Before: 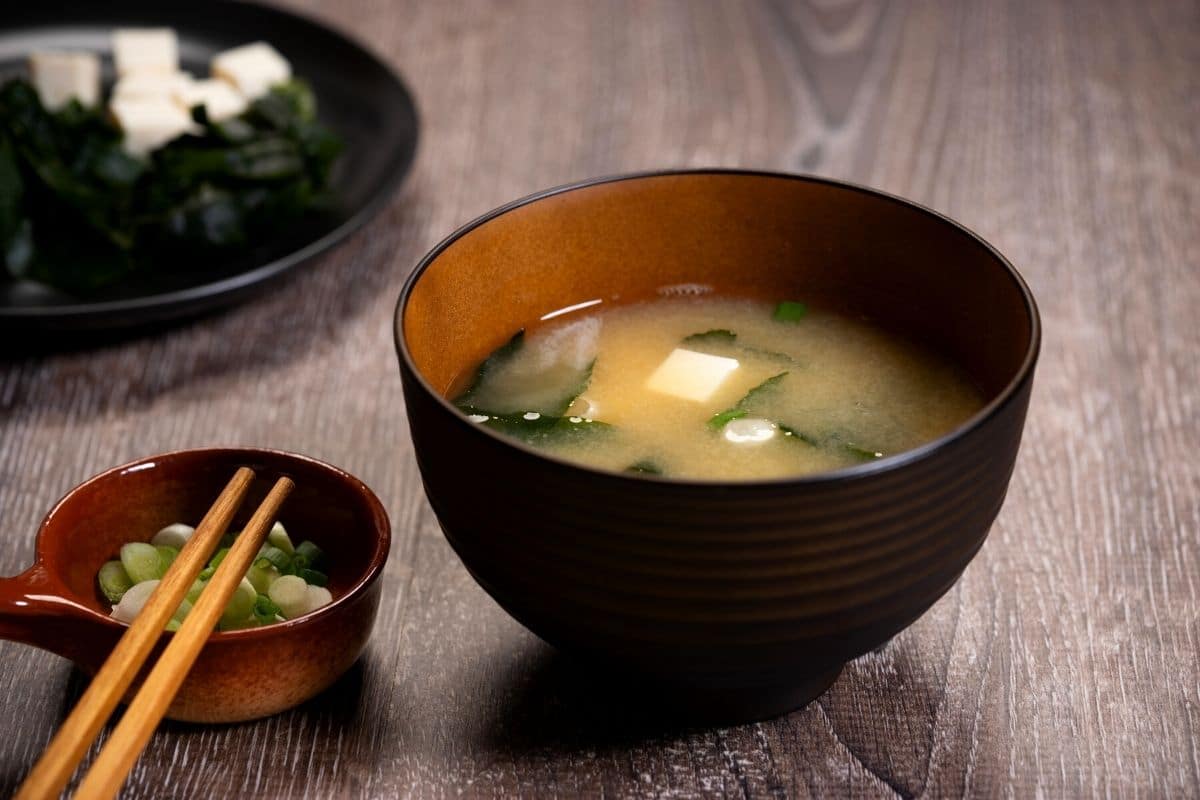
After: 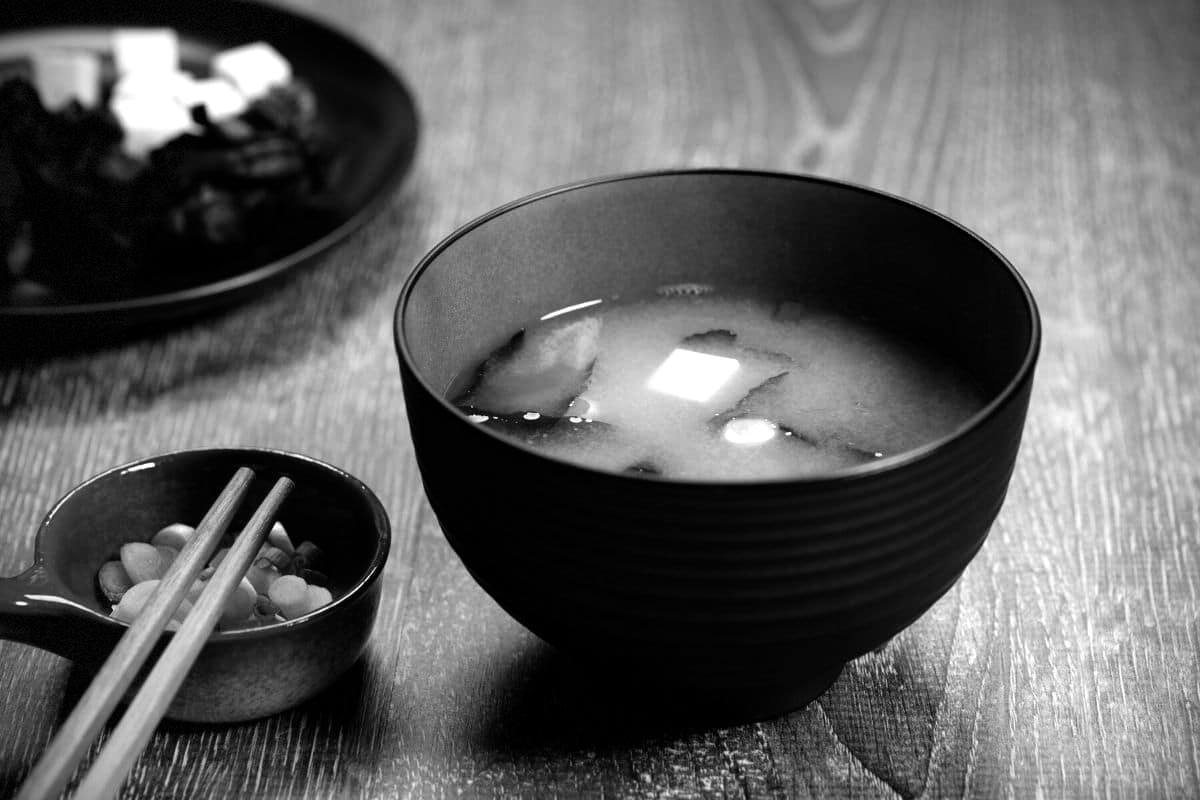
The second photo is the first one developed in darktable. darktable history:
color calibration: output gray [0.22, 0.42, 0.37, 0], illuminant same as pipeline (D50), adaptation XYZ, x 0.345, y 0.359, temperature 5007.16 K
vignetting: fall-off radius 60.88%, dithering 8-bit output
tone equalizer: -8 EV -0.758 EV, -7 EV -0.722 EV, -6 EV -0.601 EV, -5 EV -0.423 EV, -3 EV 0.379 EV, -2 EV 0.6 EV, -1 EV 0.679 EV, +0 EV 0.78 EV
